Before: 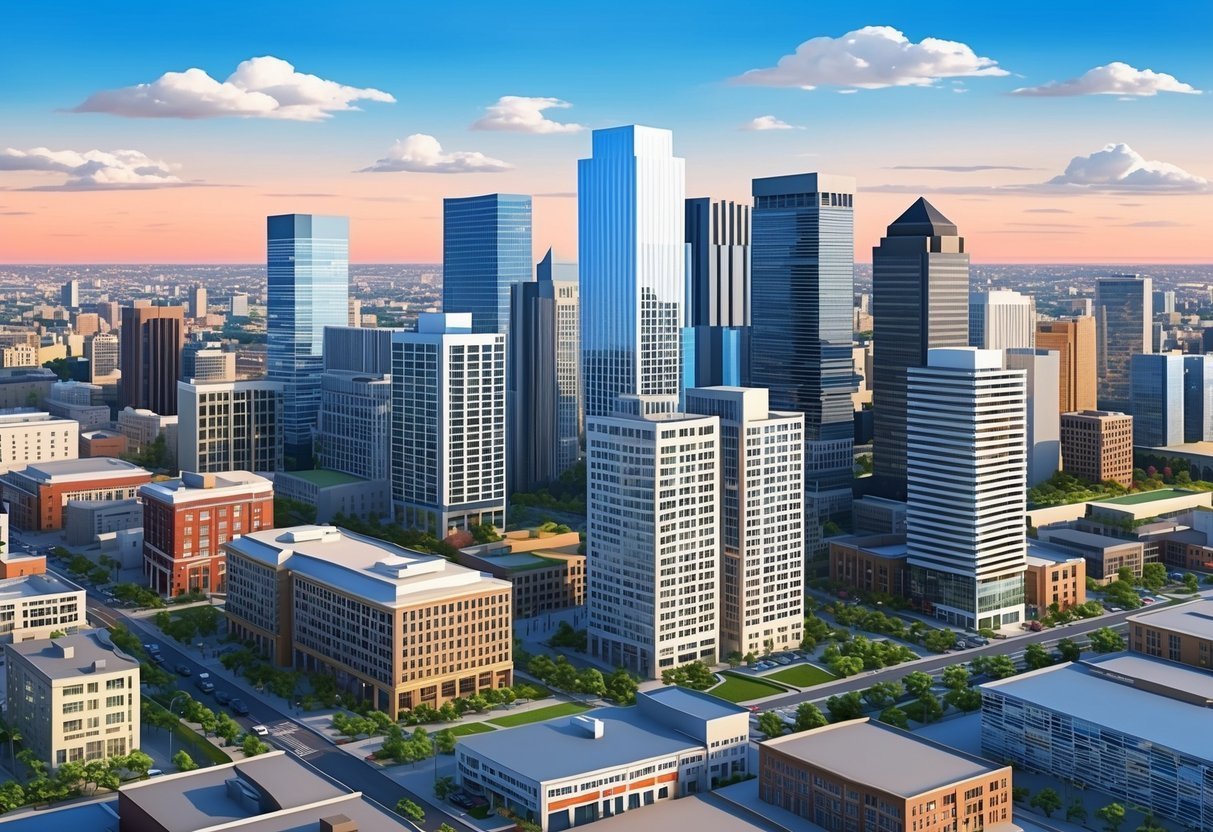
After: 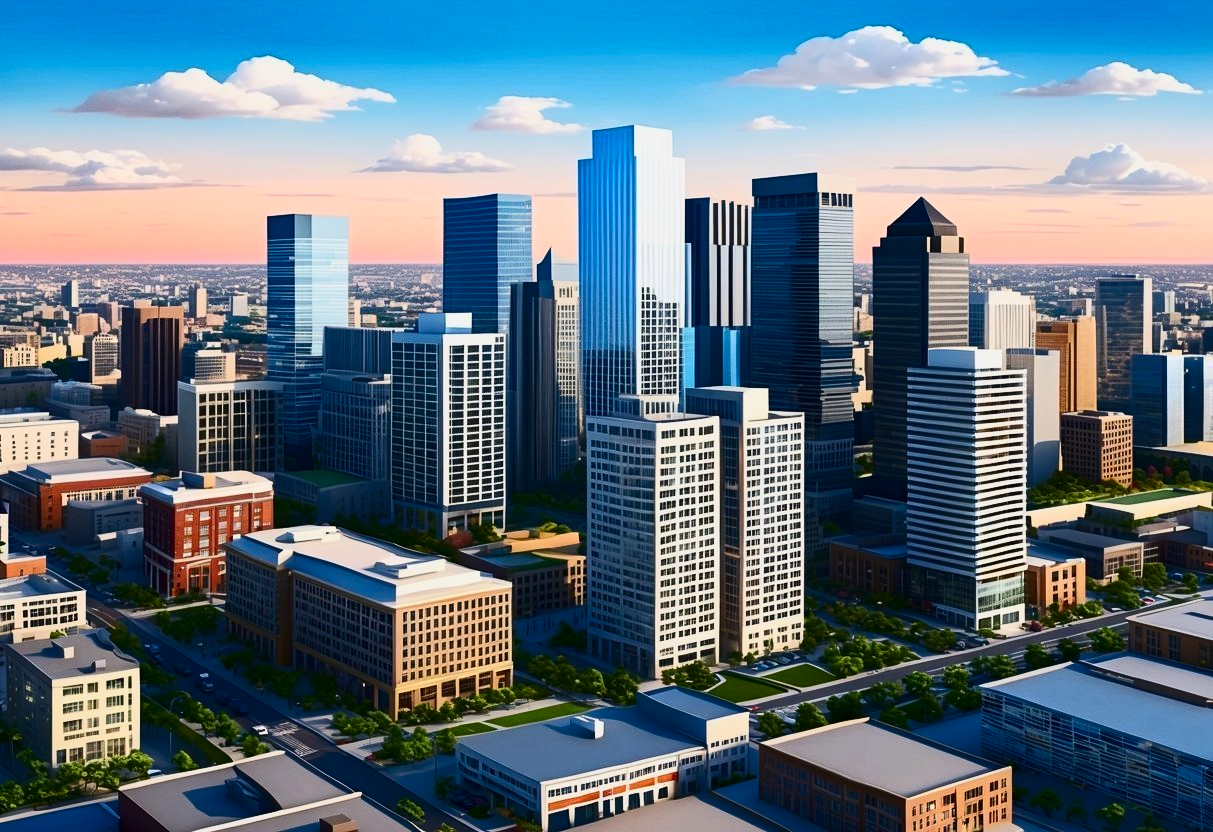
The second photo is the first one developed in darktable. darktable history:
contrast brightness saturation: contrast 0.4, brightness 0.05, saturation 0.25
exposure: exposure -0.492 EV, compensate highlight preservation false
